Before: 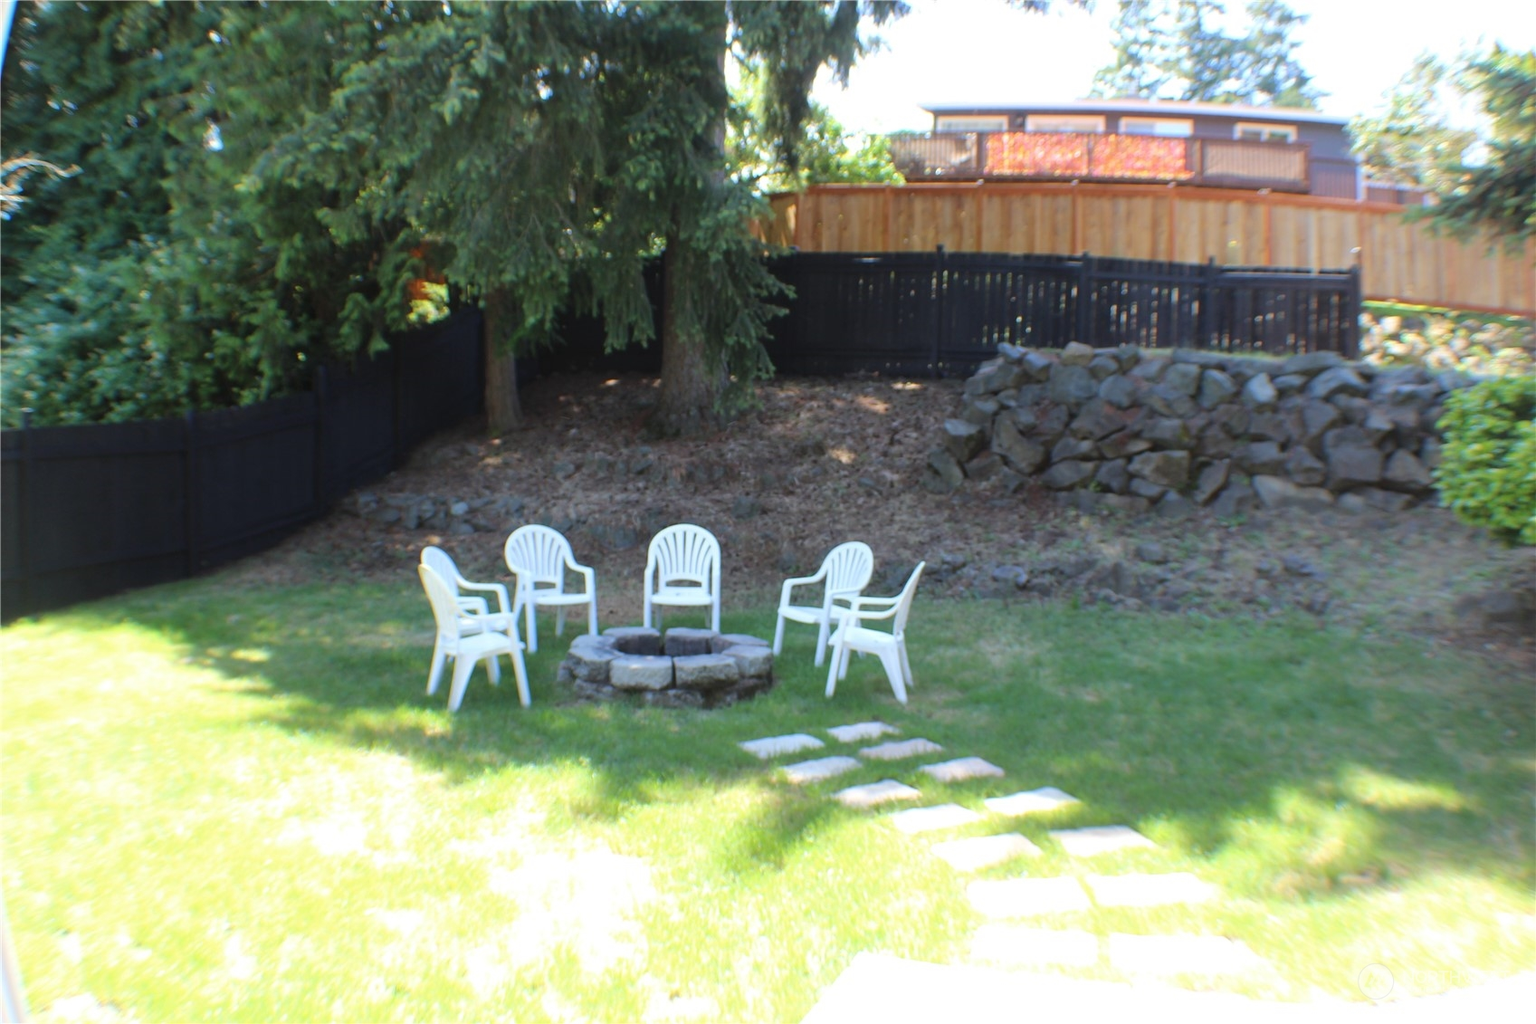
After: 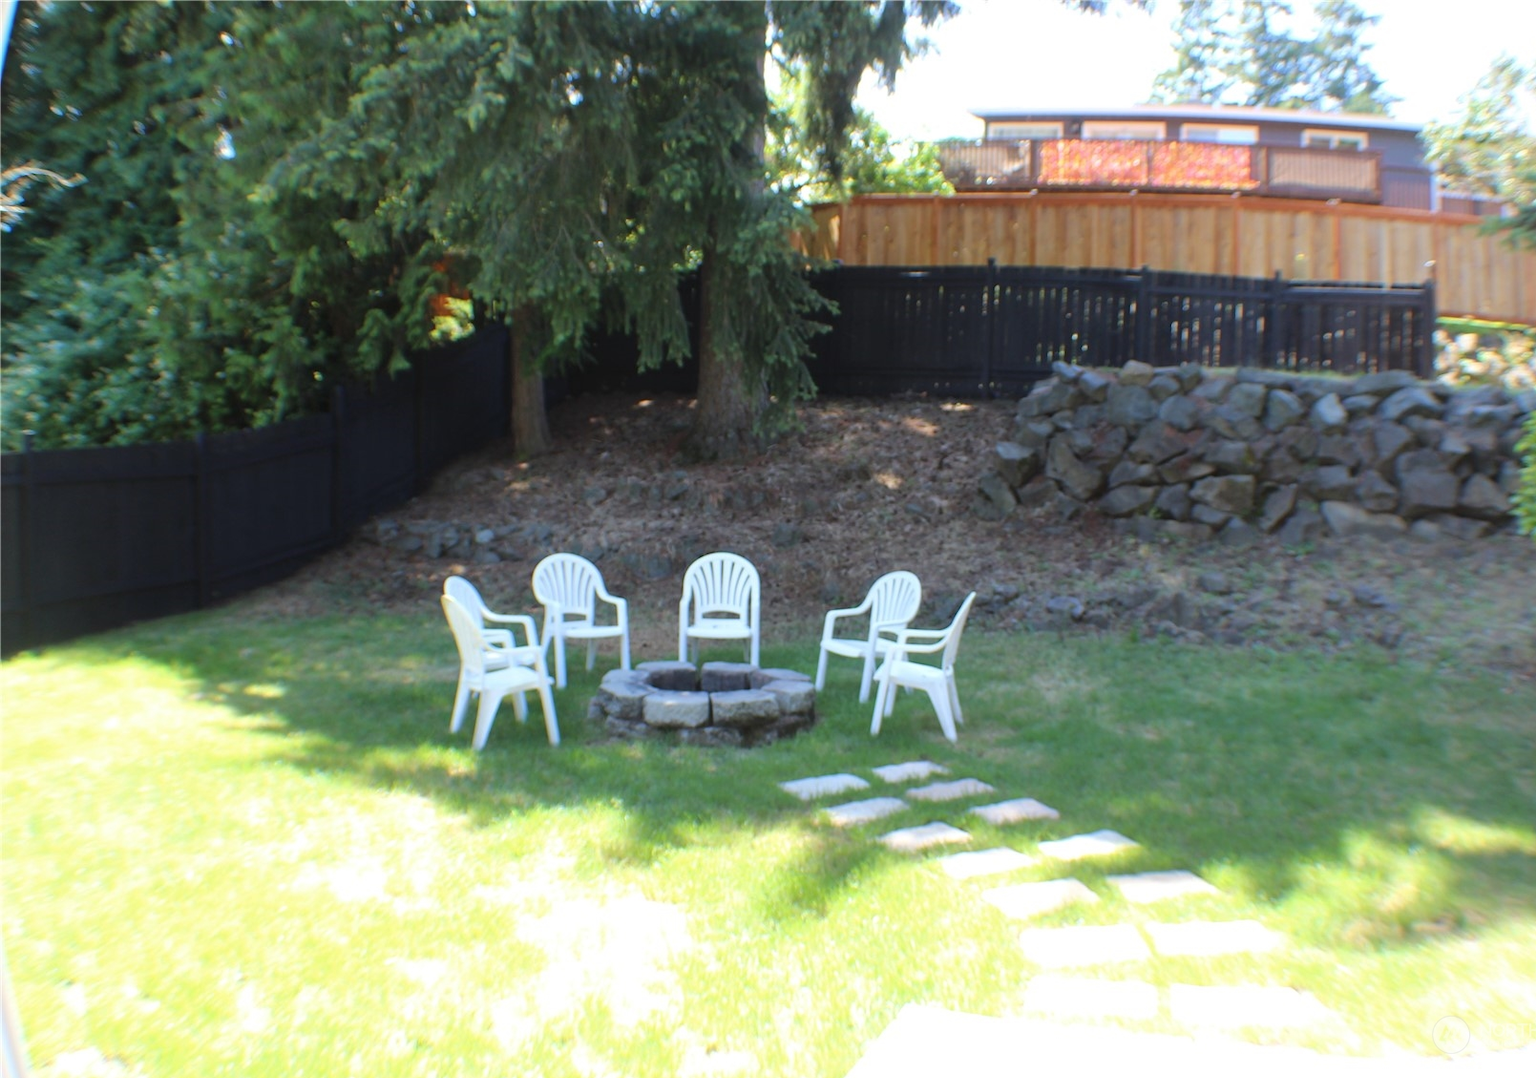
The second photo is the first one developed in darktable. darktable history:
crop and rotate: left 0%, right 5.158%
